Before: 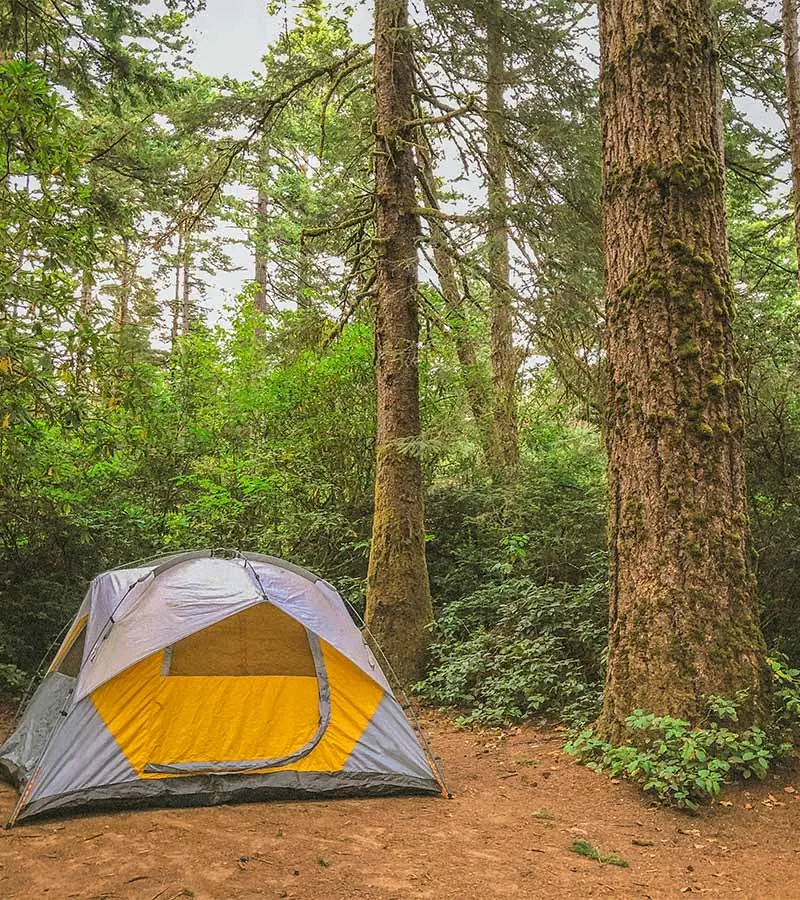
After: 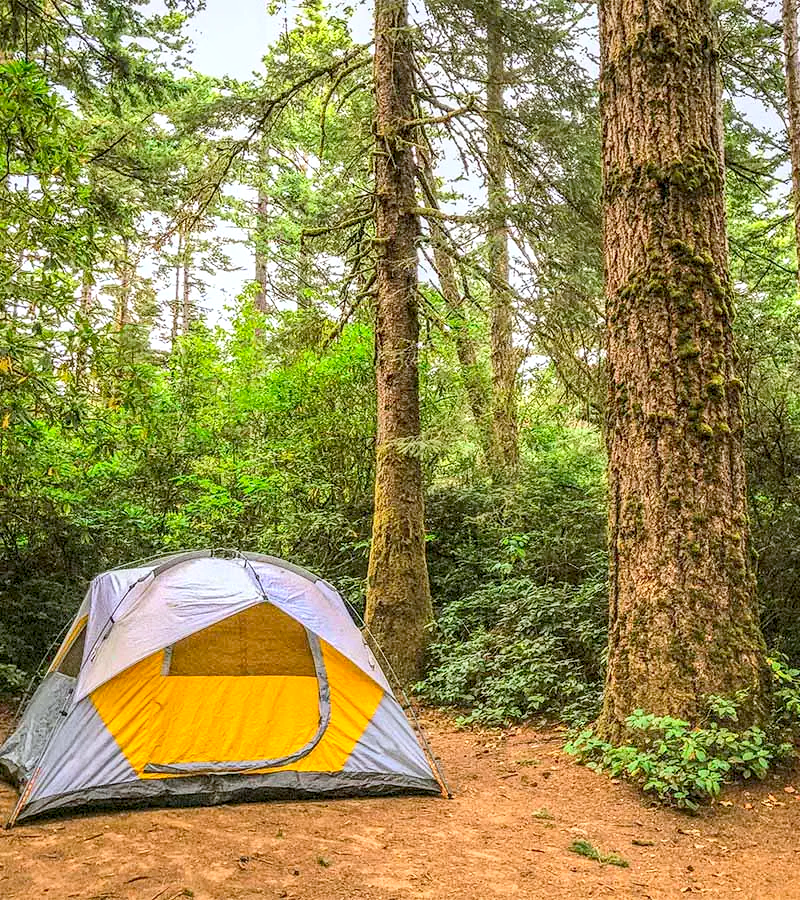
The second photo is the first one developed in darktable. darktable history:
local contrast: detail 130%
exposure: black level correction 0.009, exposure 0.119 EV, compensate highlight preservation false
contrast brightness saturation: contrast 0.2, brightness 0.16, saturation 0.22
white balance: red 0.983, blue 1.036
